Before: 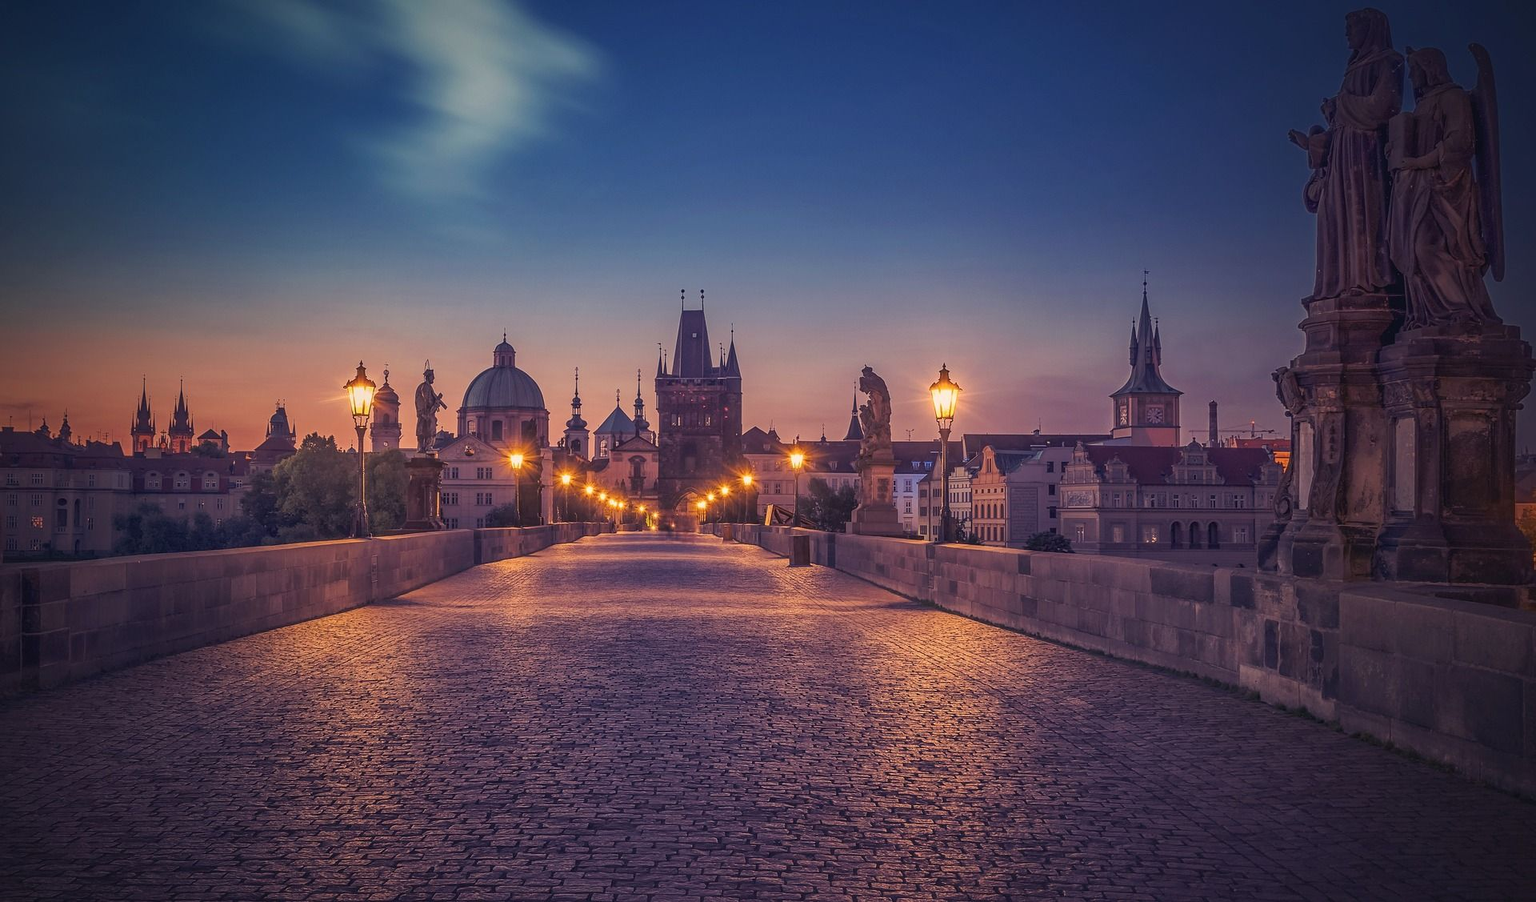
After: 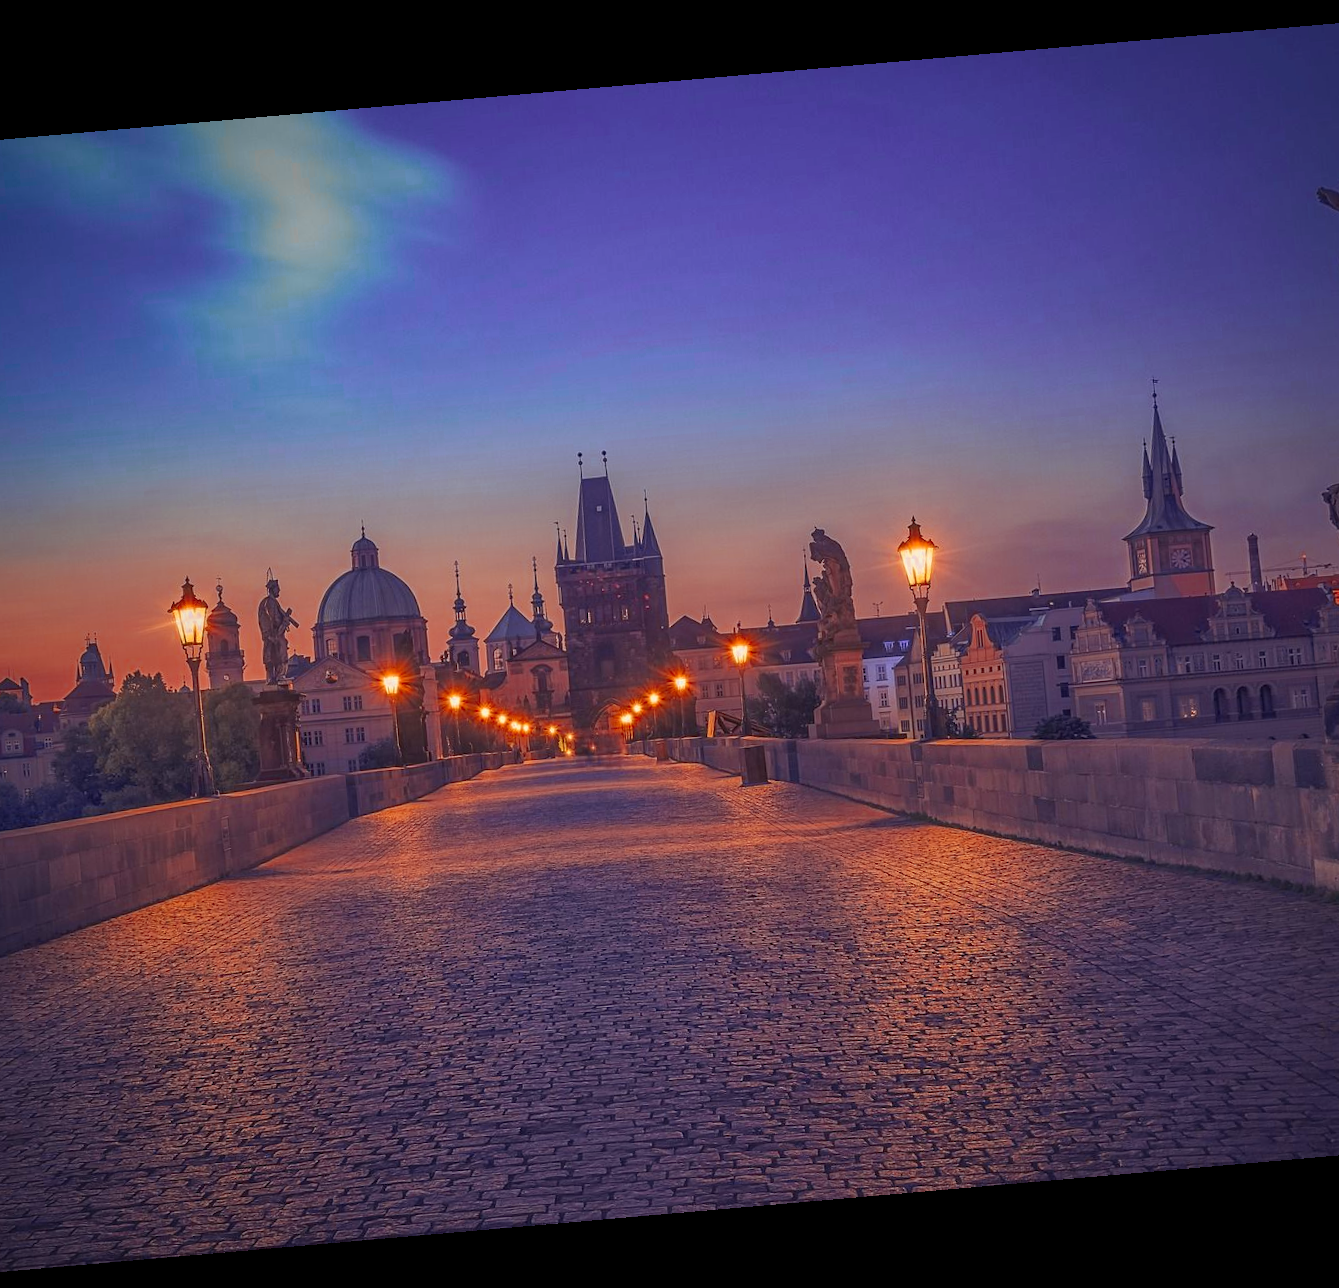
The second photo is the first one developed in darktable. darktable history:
rotate and perspective: rotation -4.98°, automatic cropping off
shadows and highlights: shadows 25, highlights -25
crop and rotate: left 15.055%, right 18.278%
color zones: curves: ch0 [(0, 0.363) (0.128, 0.373) (0.25, 0.5) (0.402, 0.407) (0.521, 0.525) (0.63, 0.559) (0.729, 0.662) (0.867, 0.471)]; ch1 [(0, 0.515) (0.136, 0.618) (0.25, 0.5) (0.378, 0) (0.516, 0) (0.622, 0.593) (0.737, 0.819) (0.87, 0.593)]; ch2 [(0, 0.529) (0.128, 0.471) (0.282, 0.451) (0.386, 0.662) (0.516, 0.525) (0.633, 0.554) (0.75, 0.62) (0.875, 0.441)]
